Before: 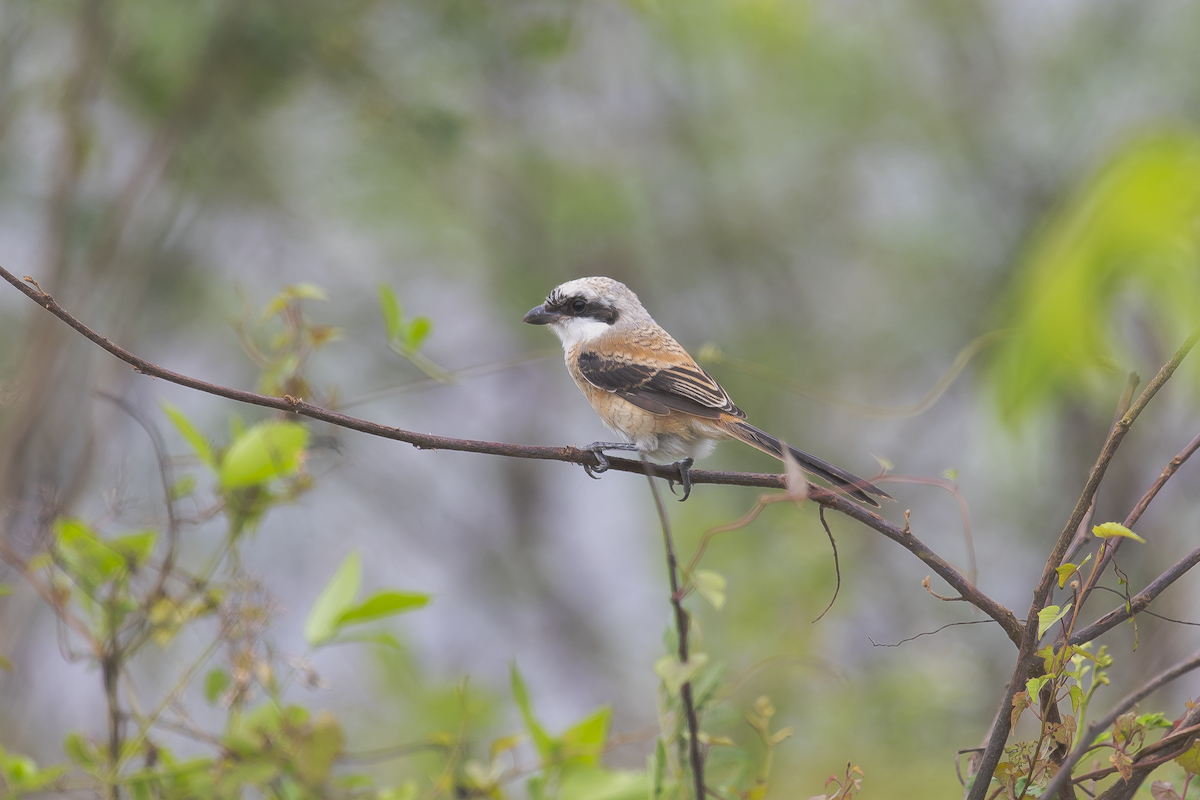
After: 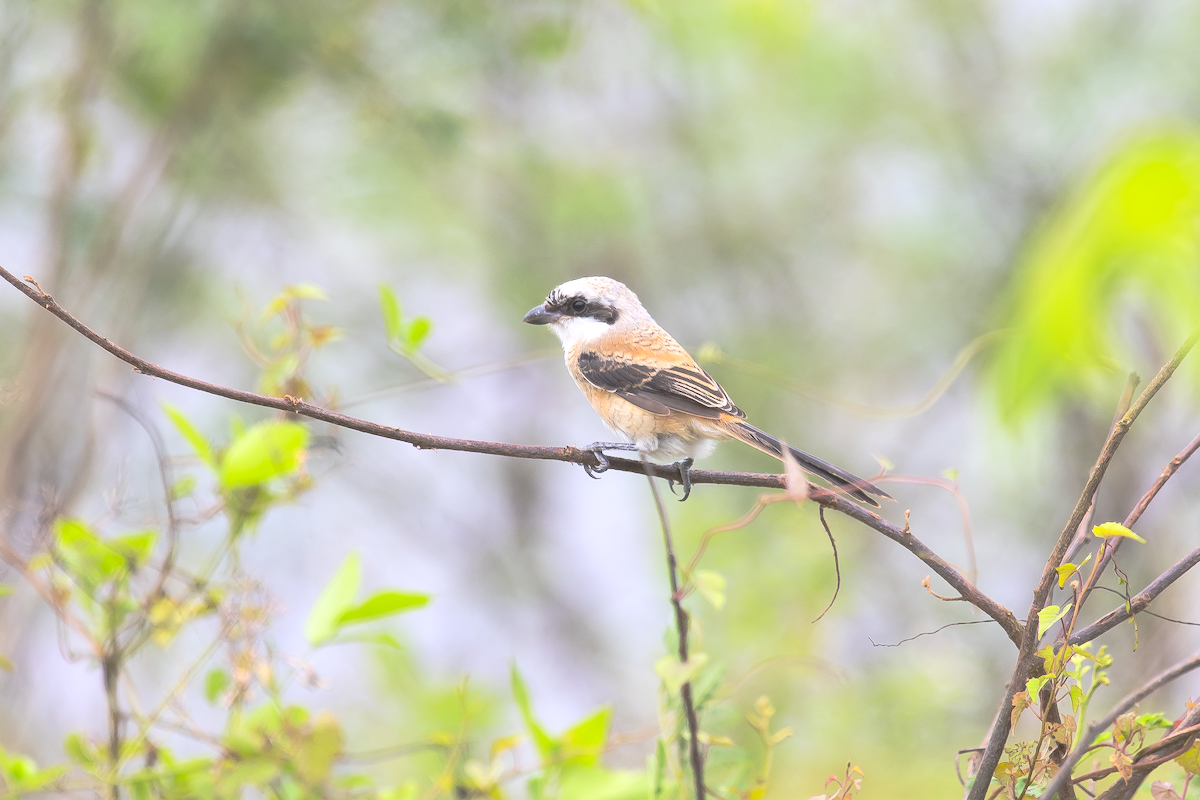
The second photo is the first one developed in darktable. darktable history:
contrast brightness saturation: contrast 0.2, brightness 0.16, saturation 0.22
exposure: exposure 0.566 EV, compensate highlight preservation false
